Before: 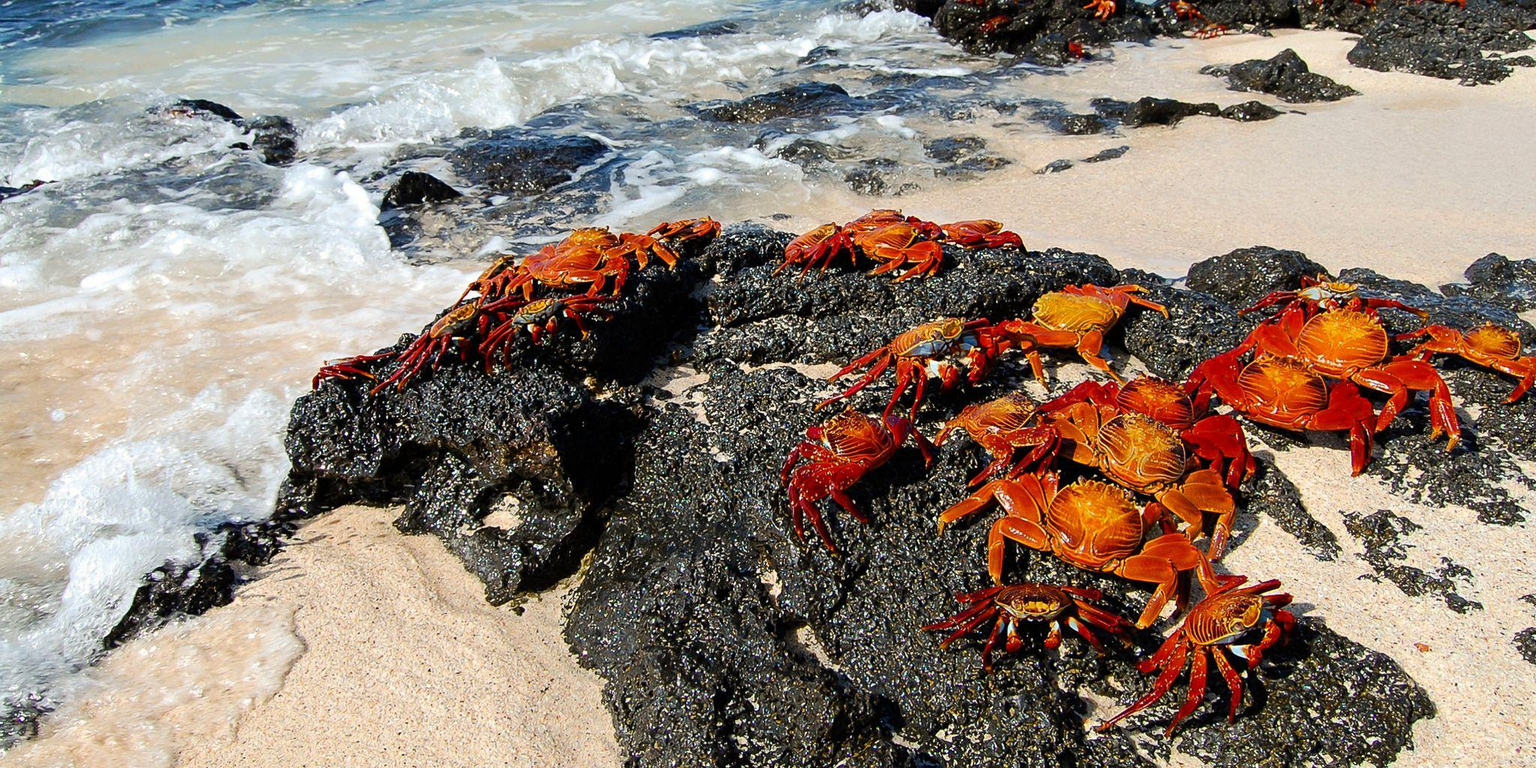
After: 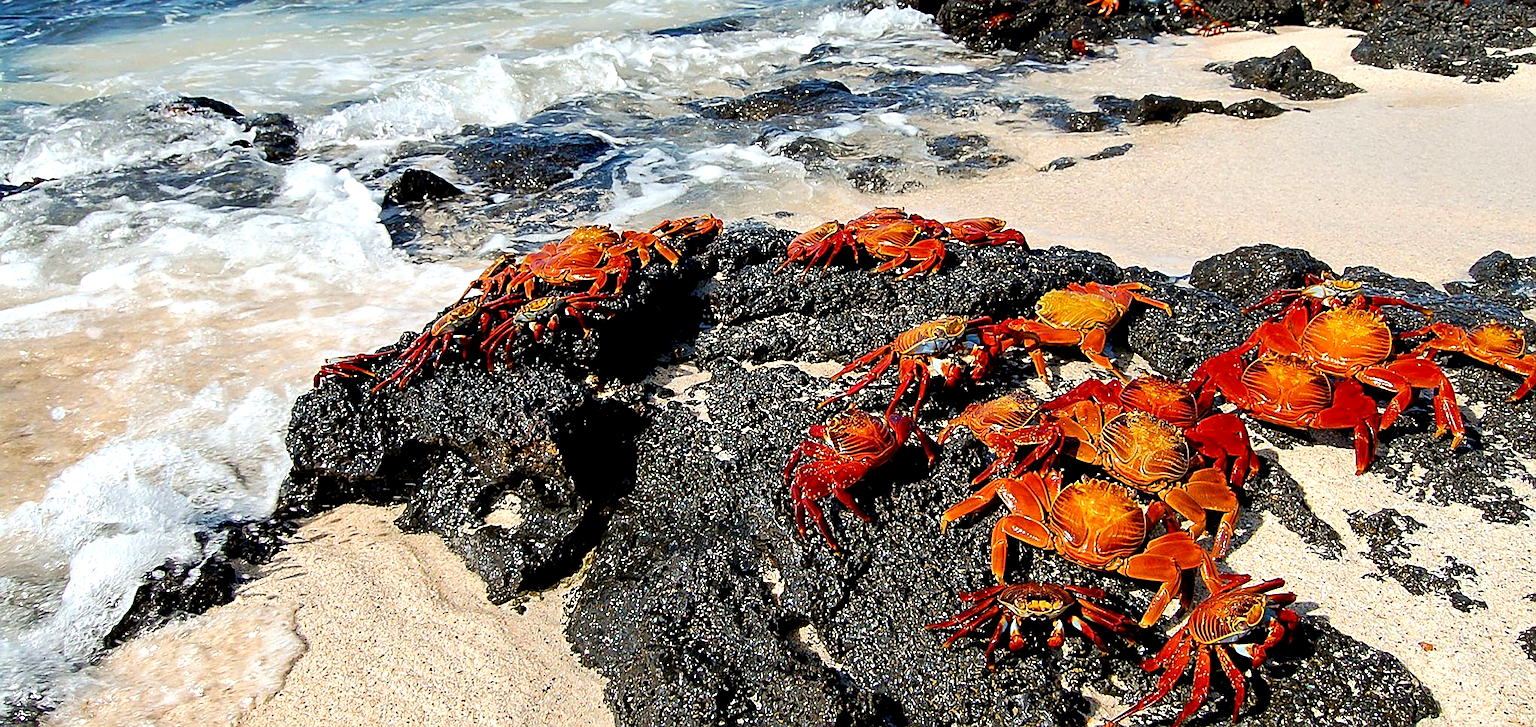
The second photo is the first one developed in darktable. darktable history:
sharpen: on, module defaults
shadows and highlights: shadows 49, highlights -41, soften with gaussian
crop: top 0.448%, right 0.264%, bottom 5.045%
exposure: black level correction 0.005, exposure 0.286 EV, compensate highlight preservation false
